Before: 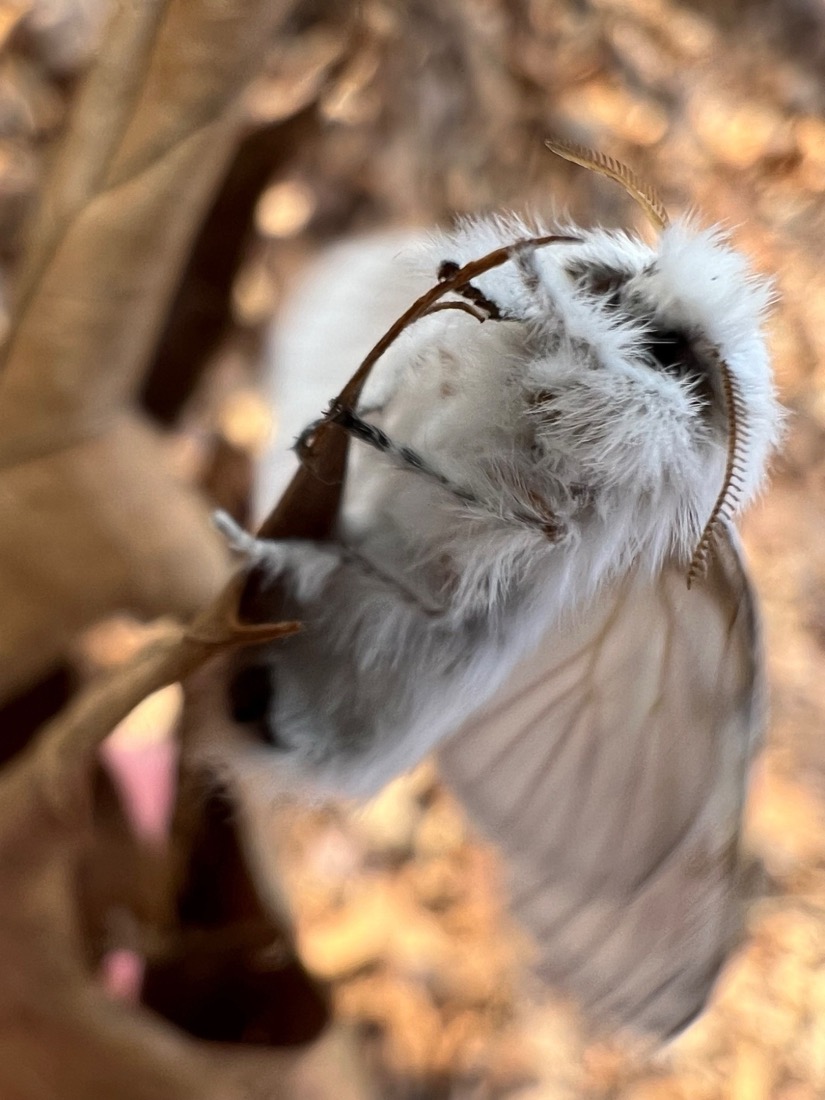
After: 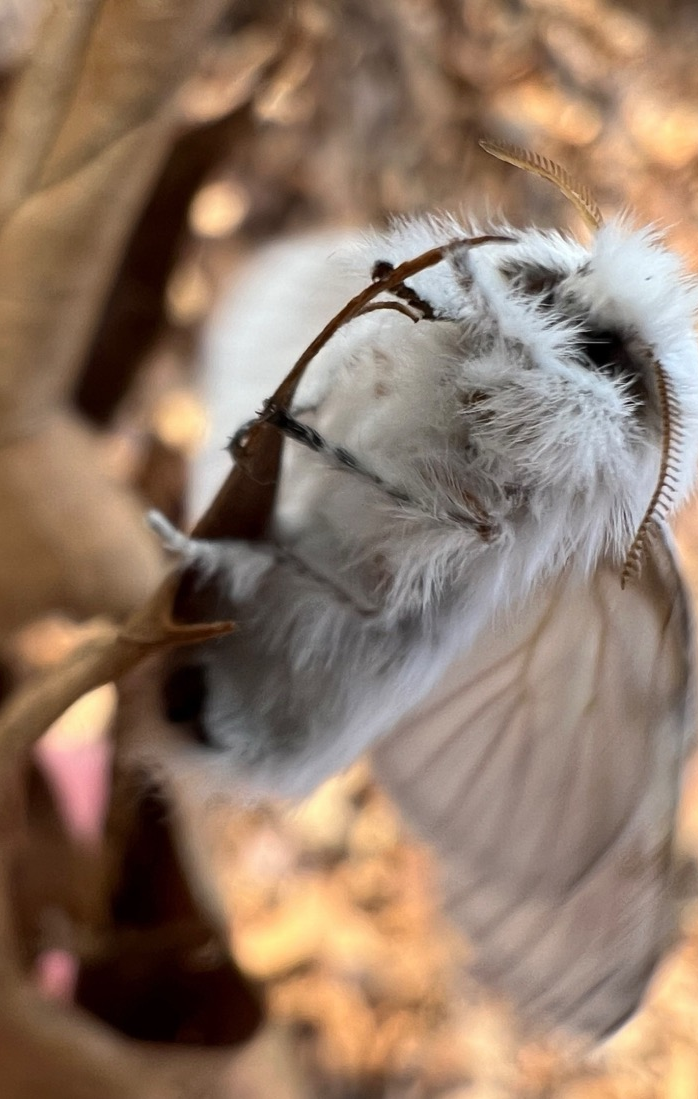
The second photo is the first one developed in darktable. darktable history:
crop: left 8.01%, right 7.366%
color correction: highlights a* -0.331, highlights b* -0.081
